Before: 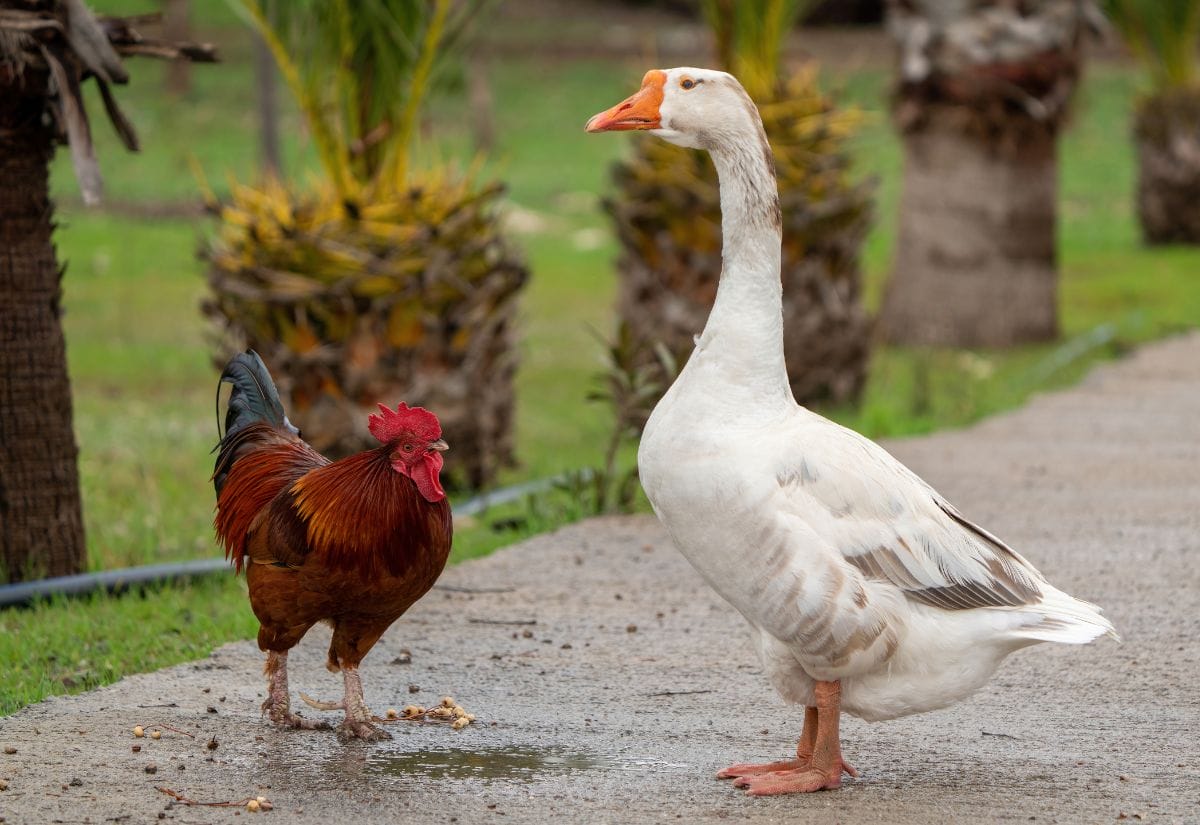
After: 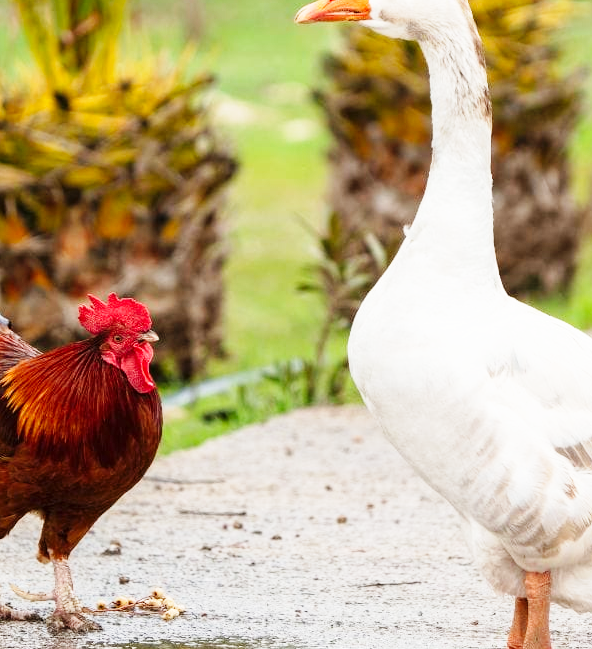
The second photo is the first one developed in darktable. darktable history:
crop and rotate: angle 0.021°, left 24.195%, top 13.212%, right 26.389%, bottom 7.965%
base curve: curves: ch0 [(0, 0) (0.018, 0.026) (0.143, 0.37) (0.33, 0.731) (0.458, 0.853) (0.735, 0.965) (0.905, 0.986) (1, 1)], preserve colors none
